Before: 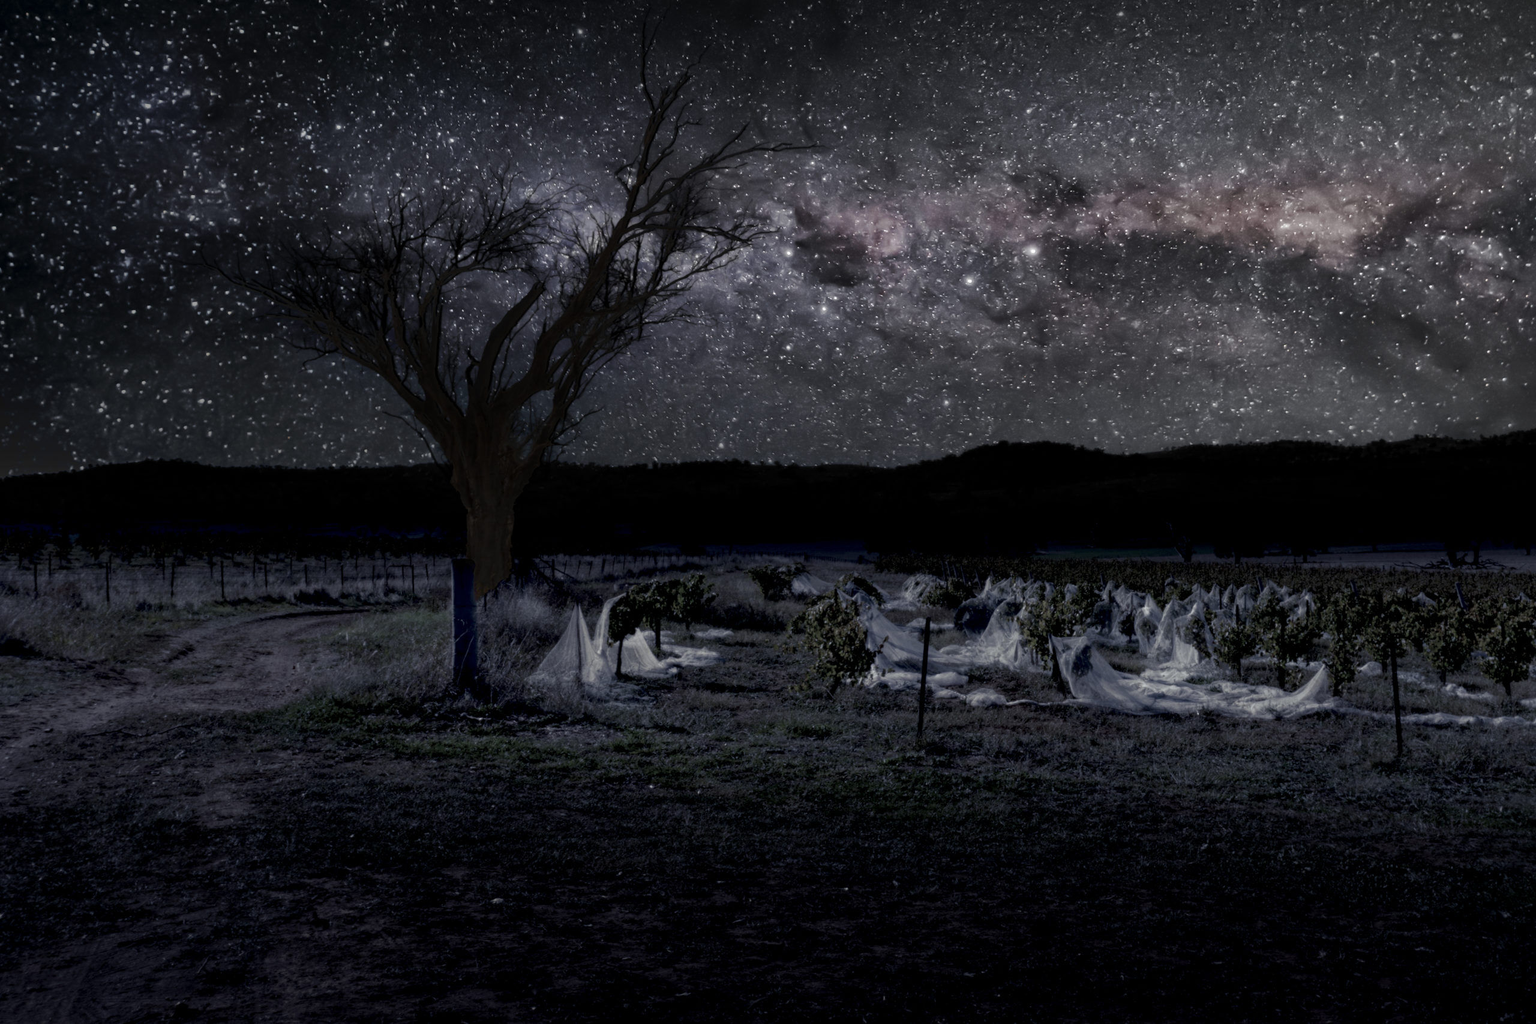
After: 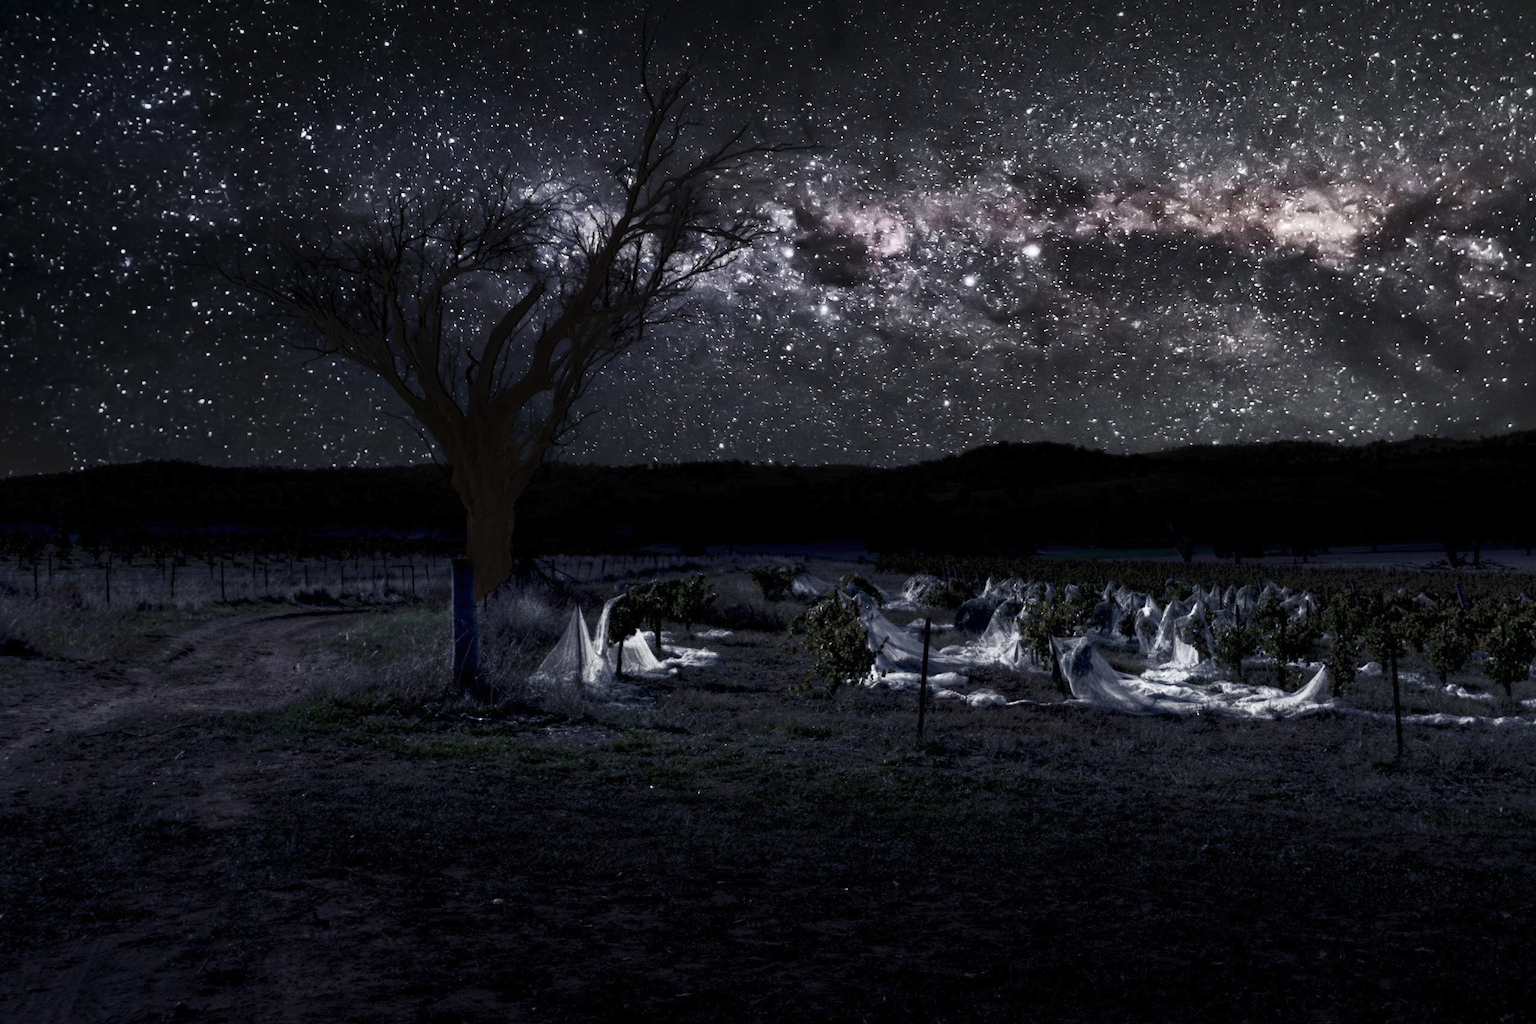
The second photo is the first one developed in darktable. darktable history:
contrast brightness saturation: contrast 0.615, brightness 0.335, saturation 0.14
